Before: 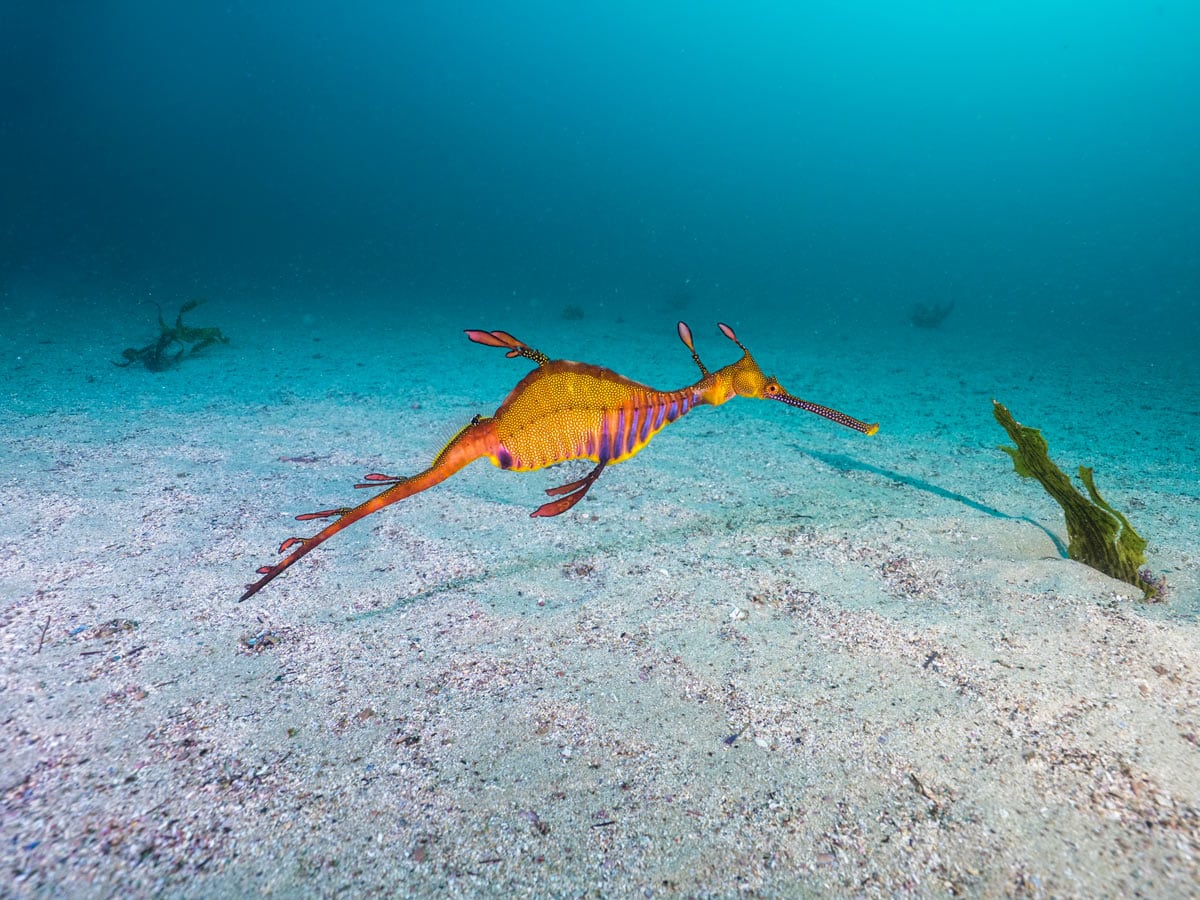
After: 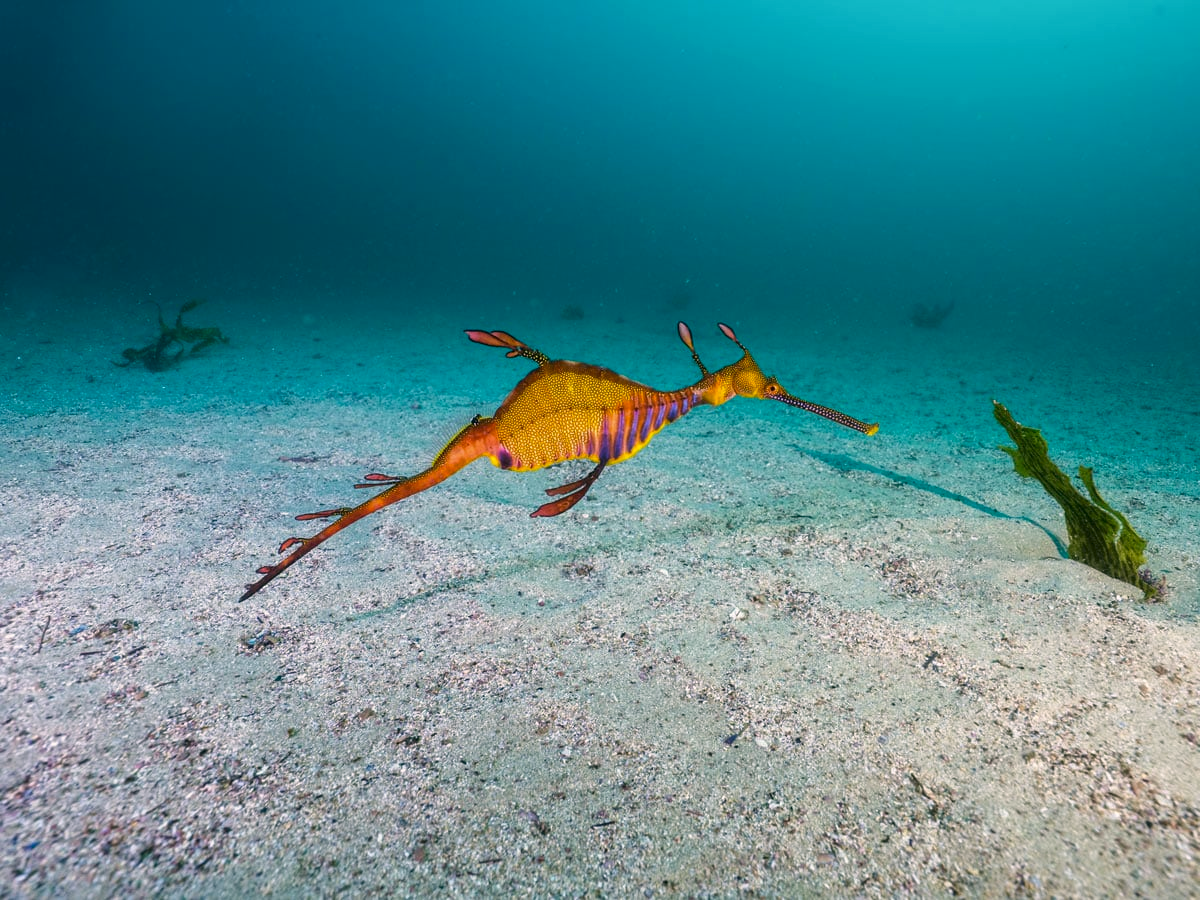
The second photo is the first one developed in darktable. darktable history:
color correction: highlights a* 4.02, highlights b* 4.98, shadows a* -7.55, shadows b* 4.98
contrast brightness saturation: brightness -0.09
